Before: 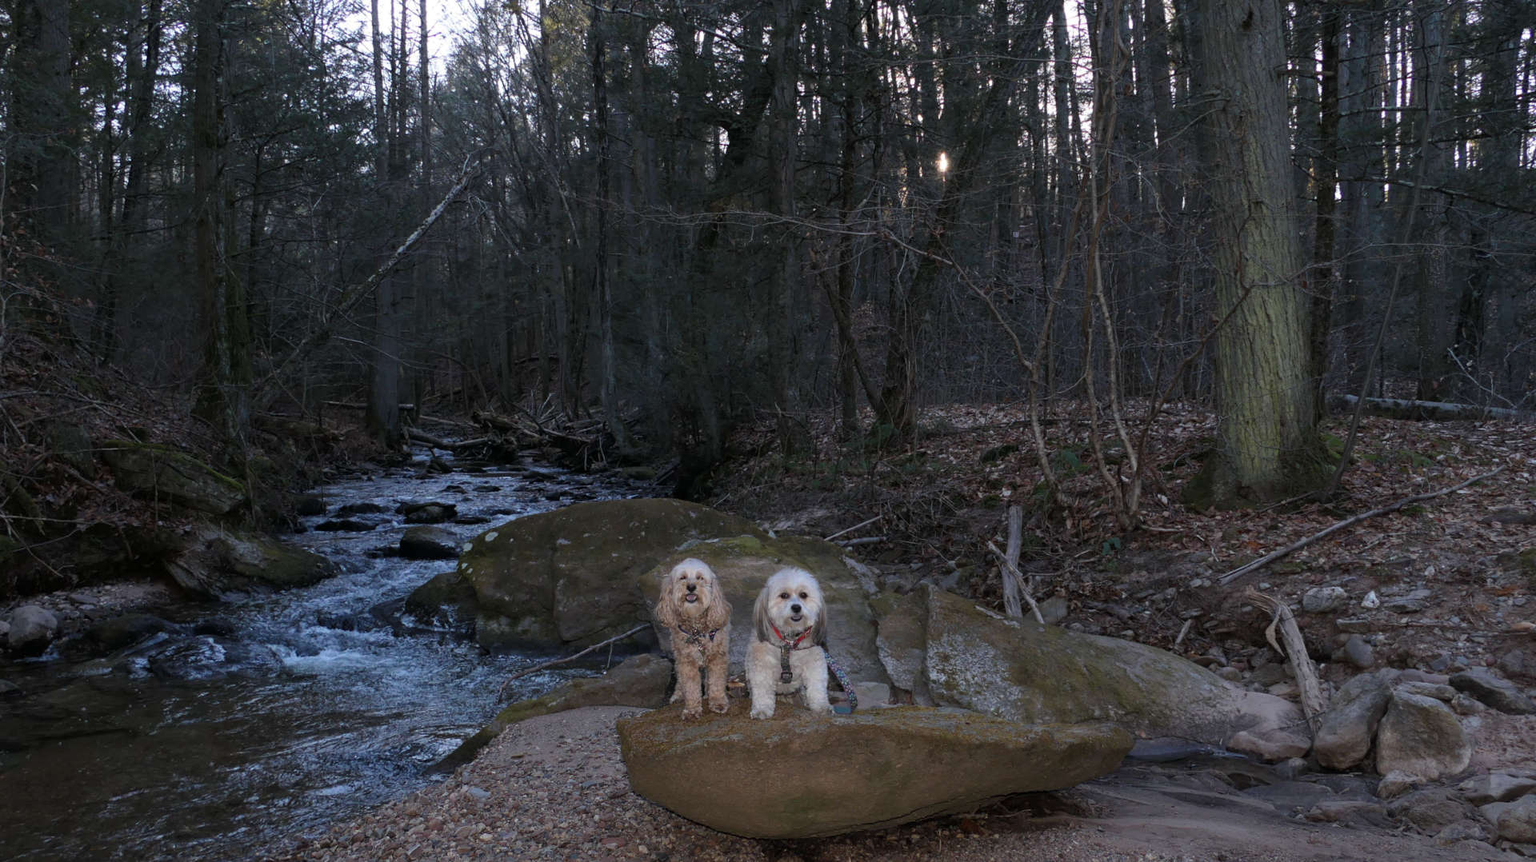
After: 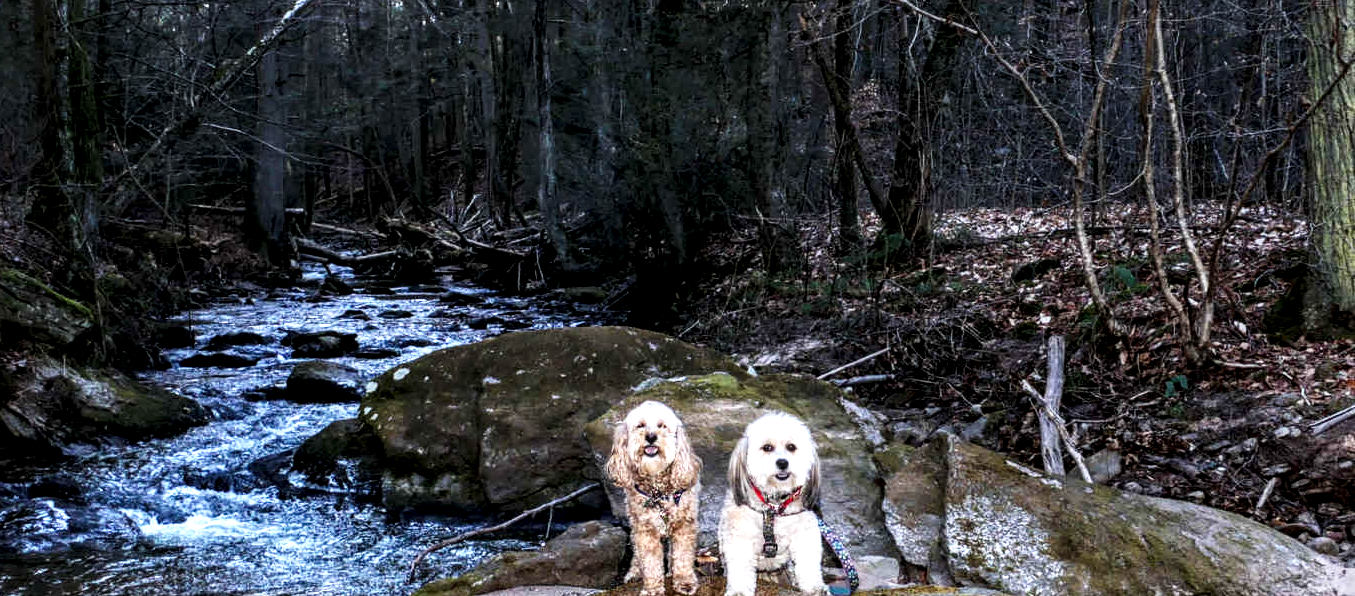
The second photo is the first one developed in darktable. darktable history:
local contrast: highlights 65%, shadows 54%, detail 169%, midtone range 0.514
base curve: curves: ch0 [(0, 0) (0.007, 0.004) (0.027, 0.03) (0.046, 0.07) (0.207, 0.54) (0.442, 0.872) (0.673, 0.972) (1, 1)], preserve colors none
crop: left 11.123%, top 27.61%, right 18.3%, bottom 17.034%
